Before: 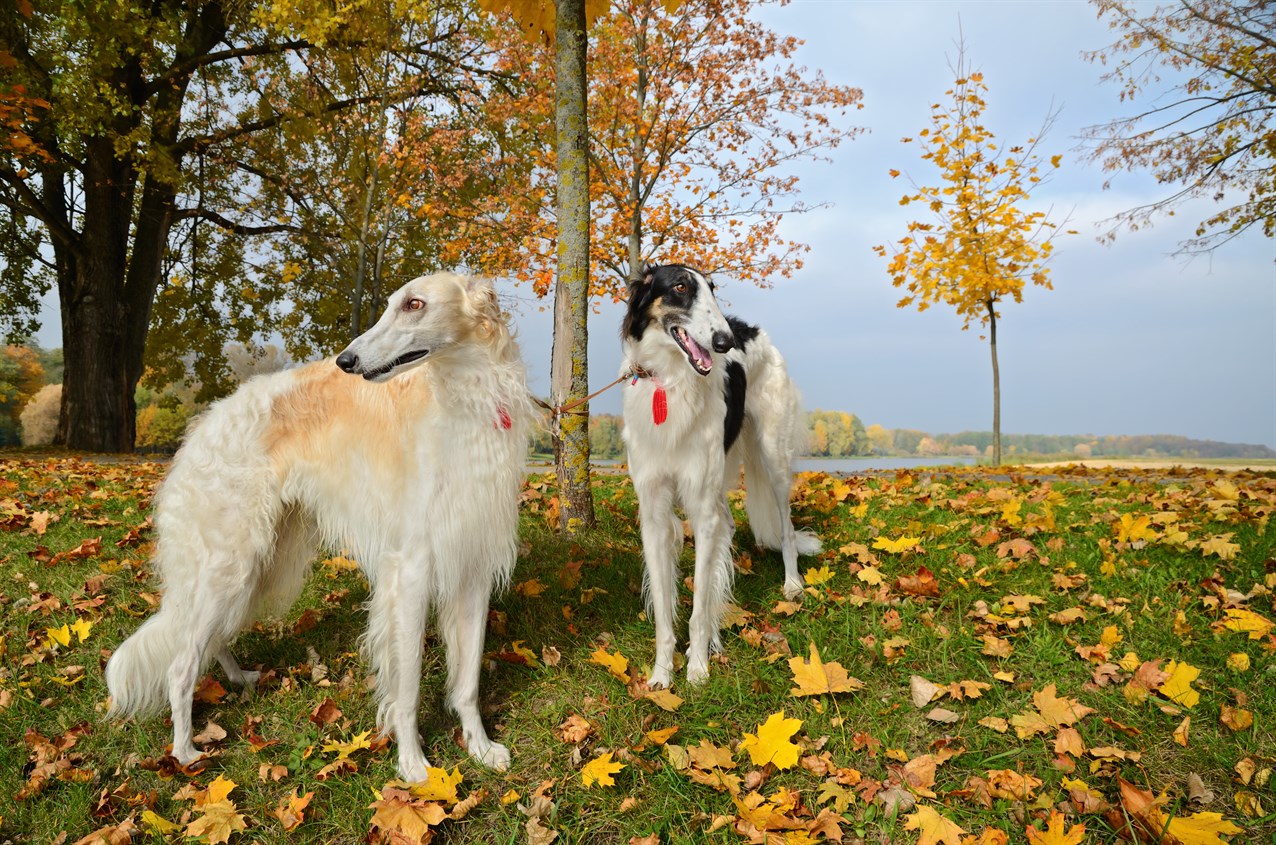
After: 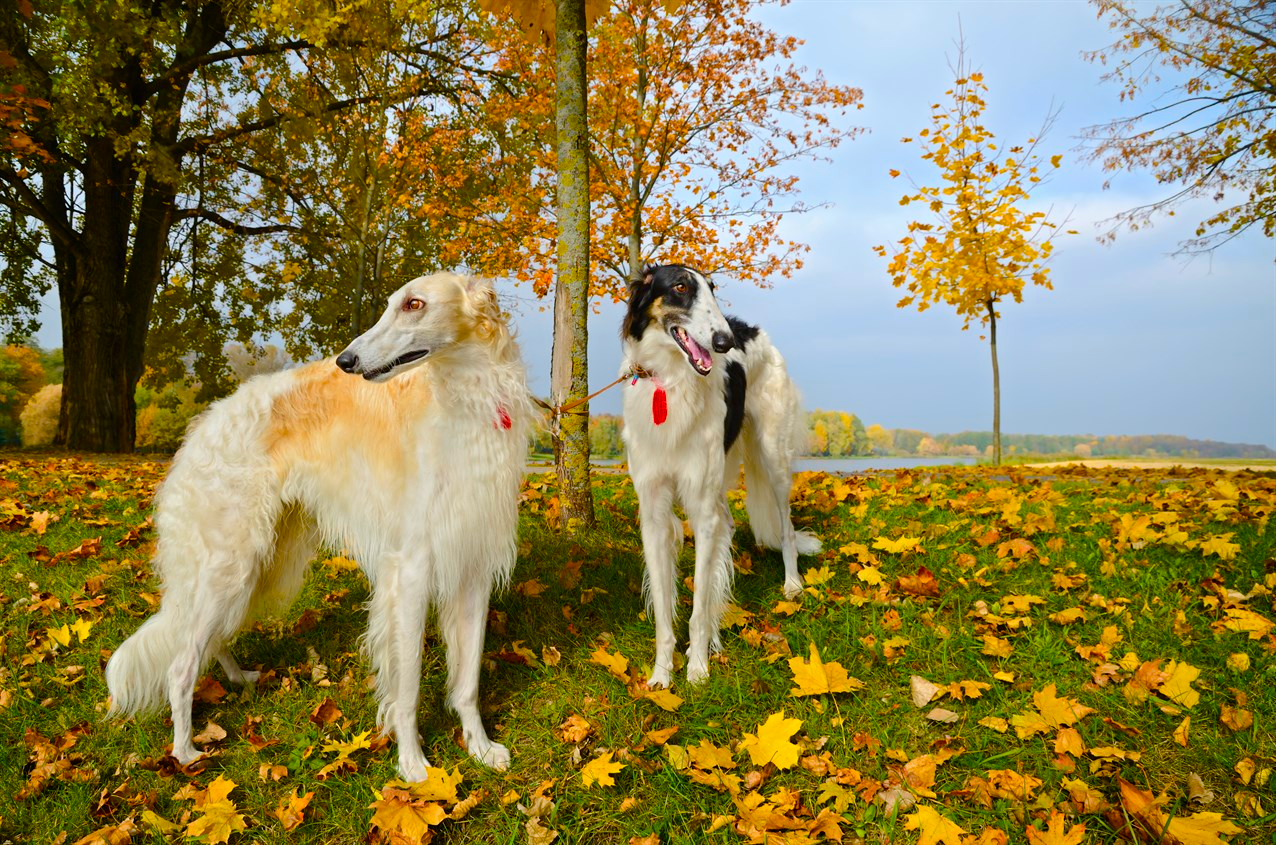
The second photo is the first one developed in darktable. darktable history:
color balance rgb: perceptual saturation grading › global saturation 20%, perceptual saturation grading › highlights -13.93%, perceptual saturation grading › shadows 49.488%, global vibrance 39.734%
